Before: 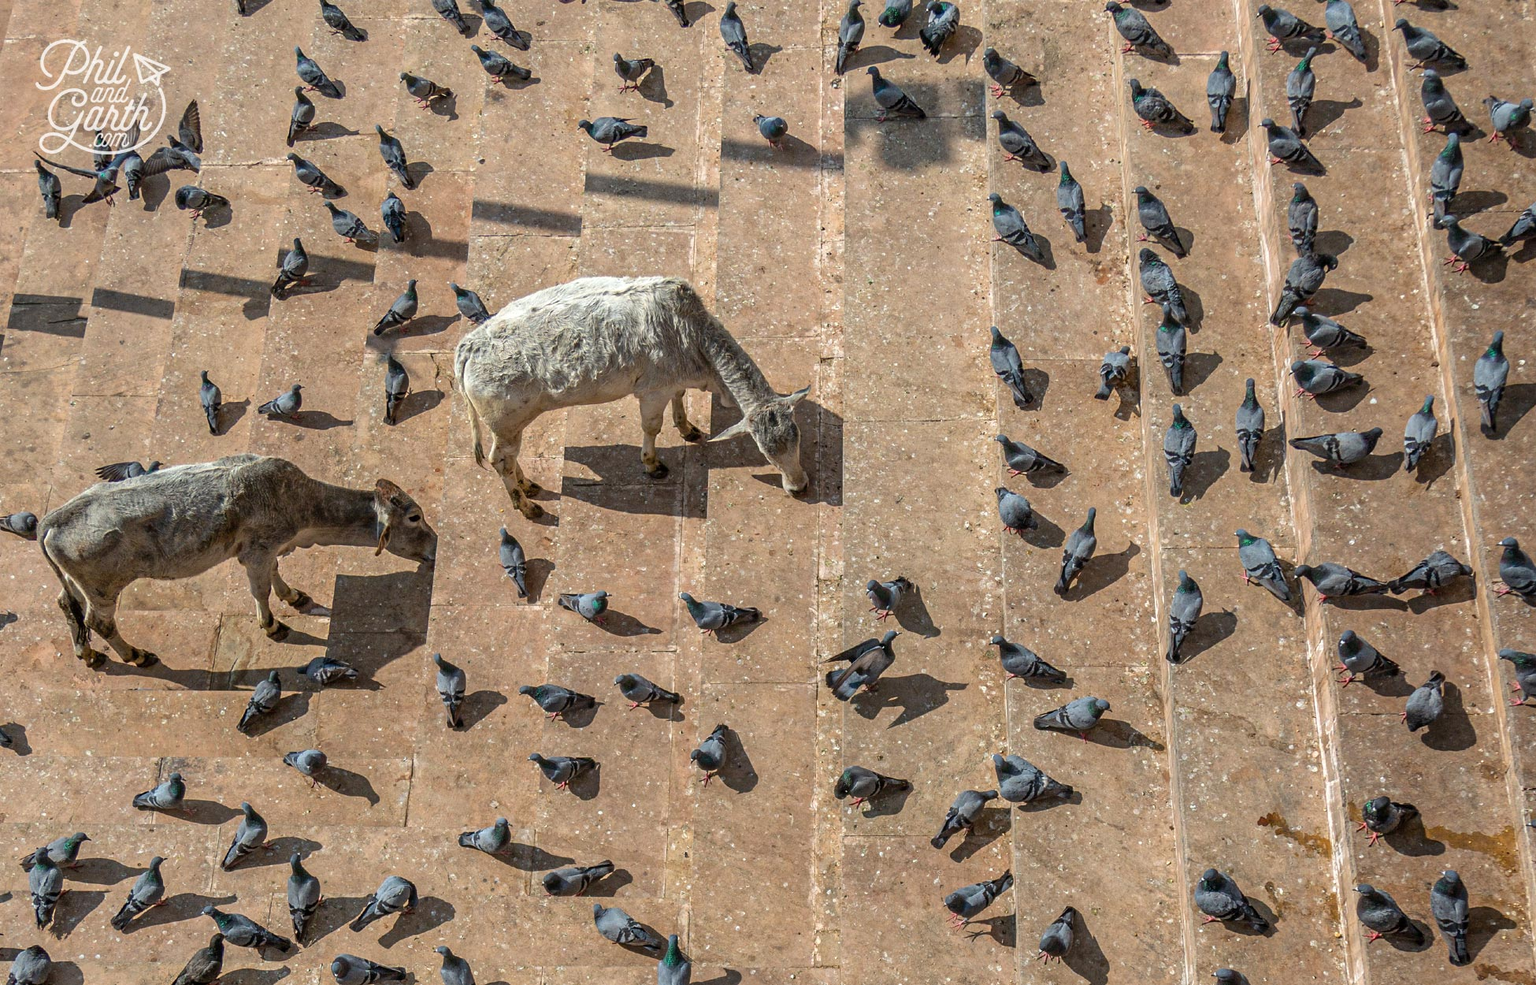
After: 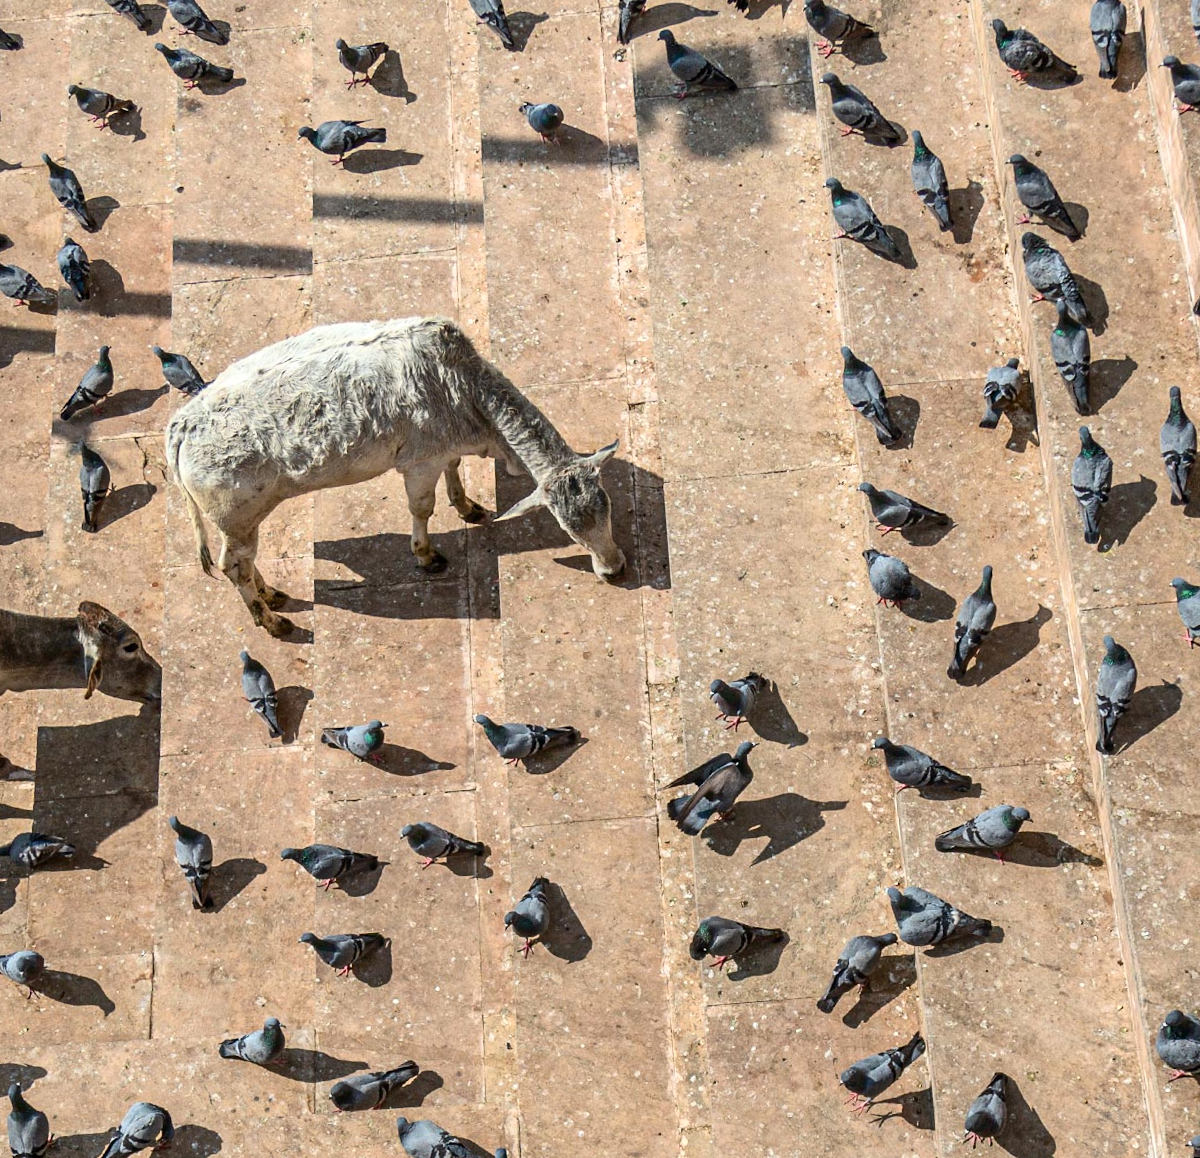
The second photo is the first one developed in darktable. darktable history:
crop and rotate: left 18.442%, right 15.508%
rotate and perspective: rotation -4.57°, crop left 0.054, crop right 0.944, crop top 0.087, crop bottom 0.914
contrast brightness saturation: contrast 0.24, brightness 0.09
